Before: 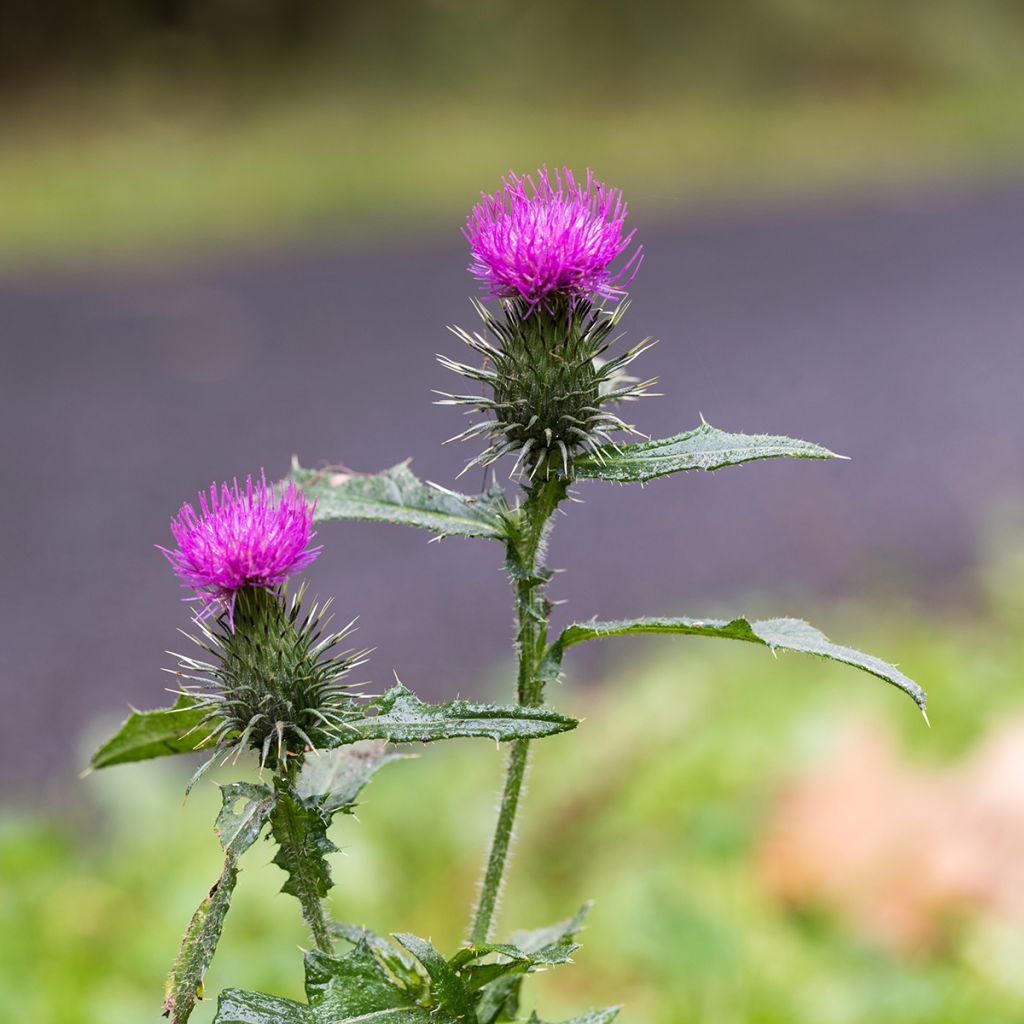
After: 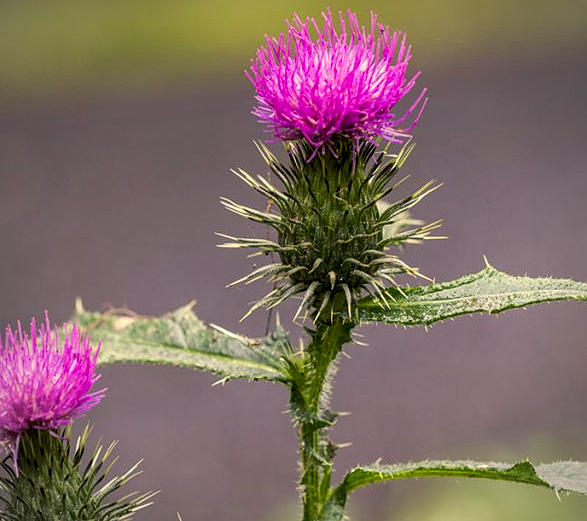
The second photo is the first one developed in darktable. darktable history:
crop: left 21.178%, top 15.382%, right 21.481%, bottom 33.724%
sharpen: radius 1.301, amount 0.292, threshold 0.096
color balance rgb: perceptual saturation grading › global saturation 1.061%, perceptual saturation grading › highlights -2.636%, perceptual saturation grading › mid-tones 4.065%, perceptual saturation grading › shadows 8.302%, global vibrance 9.41%
shadows and highlights: shadows 25.88, highlights -25.16
exposure: compensate highlight preservation false
vignetting: fall-off radius 61.15%, unbound false
local contrast: on, module defaults
color correction: highlights a* 2.63, highlights b* 23
